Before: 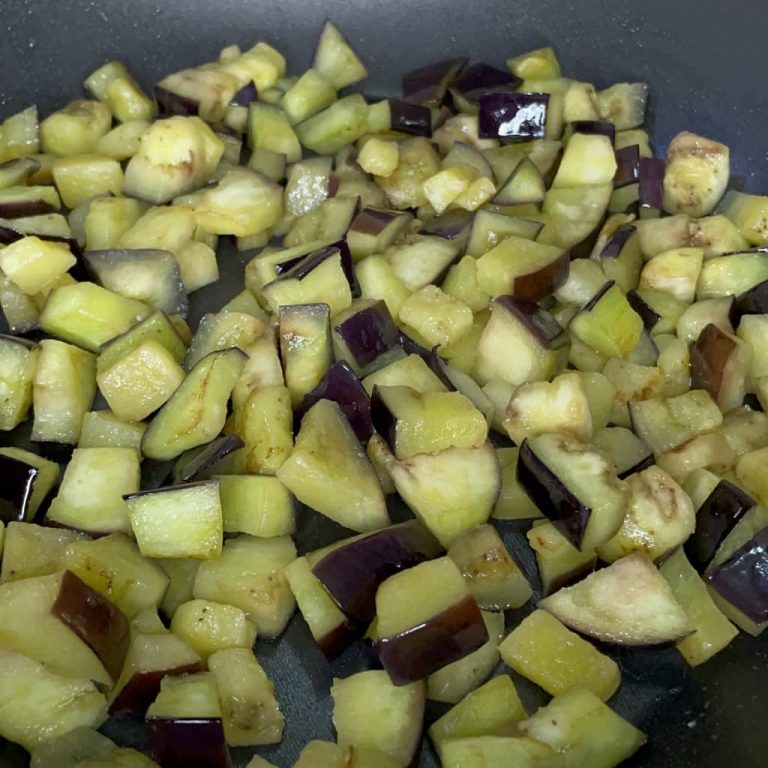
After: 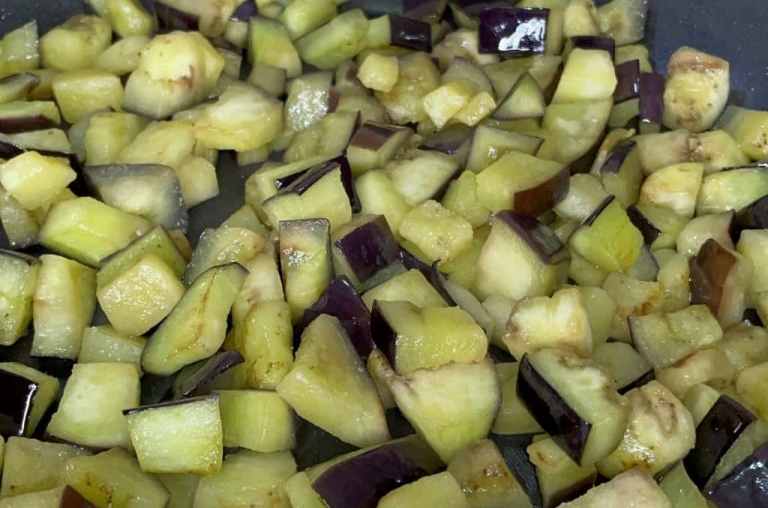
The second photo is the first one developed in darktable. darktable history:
crop: top 11.154%, bottom 22.692%
